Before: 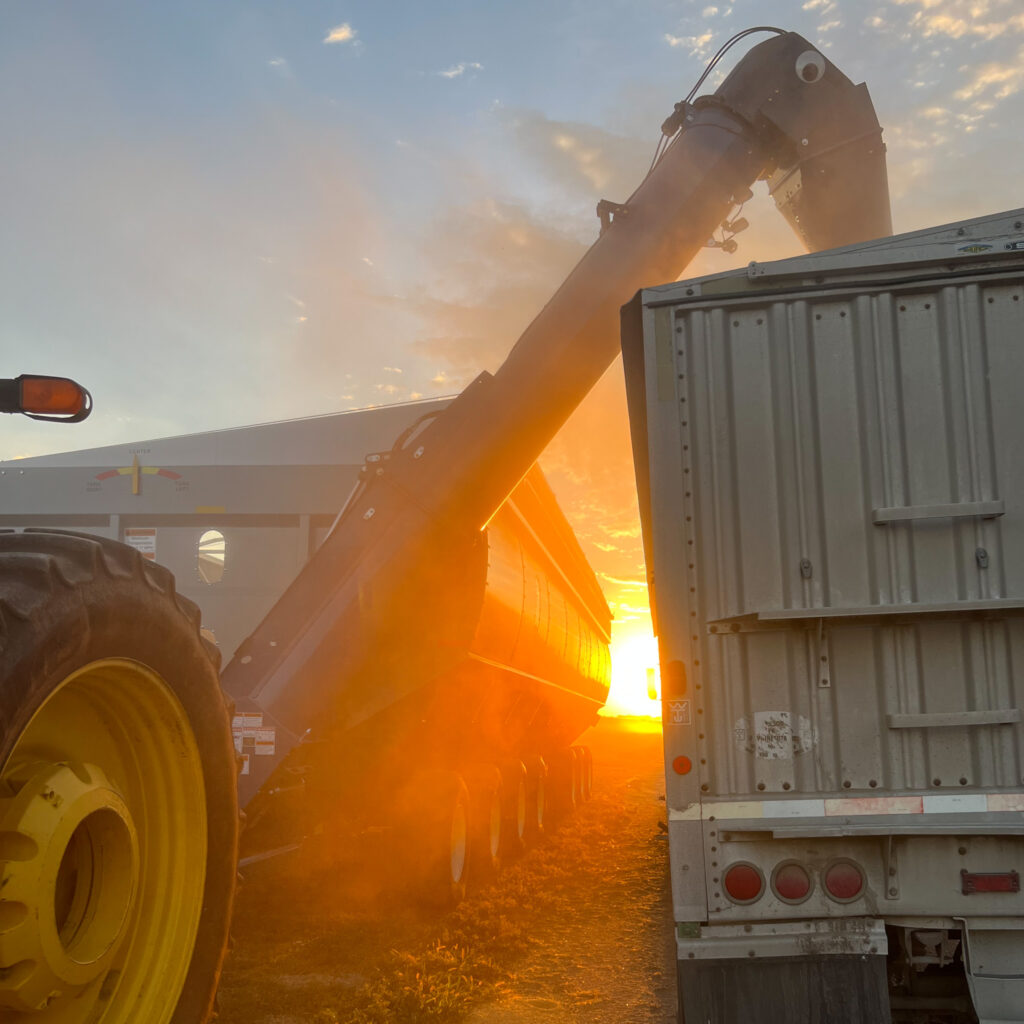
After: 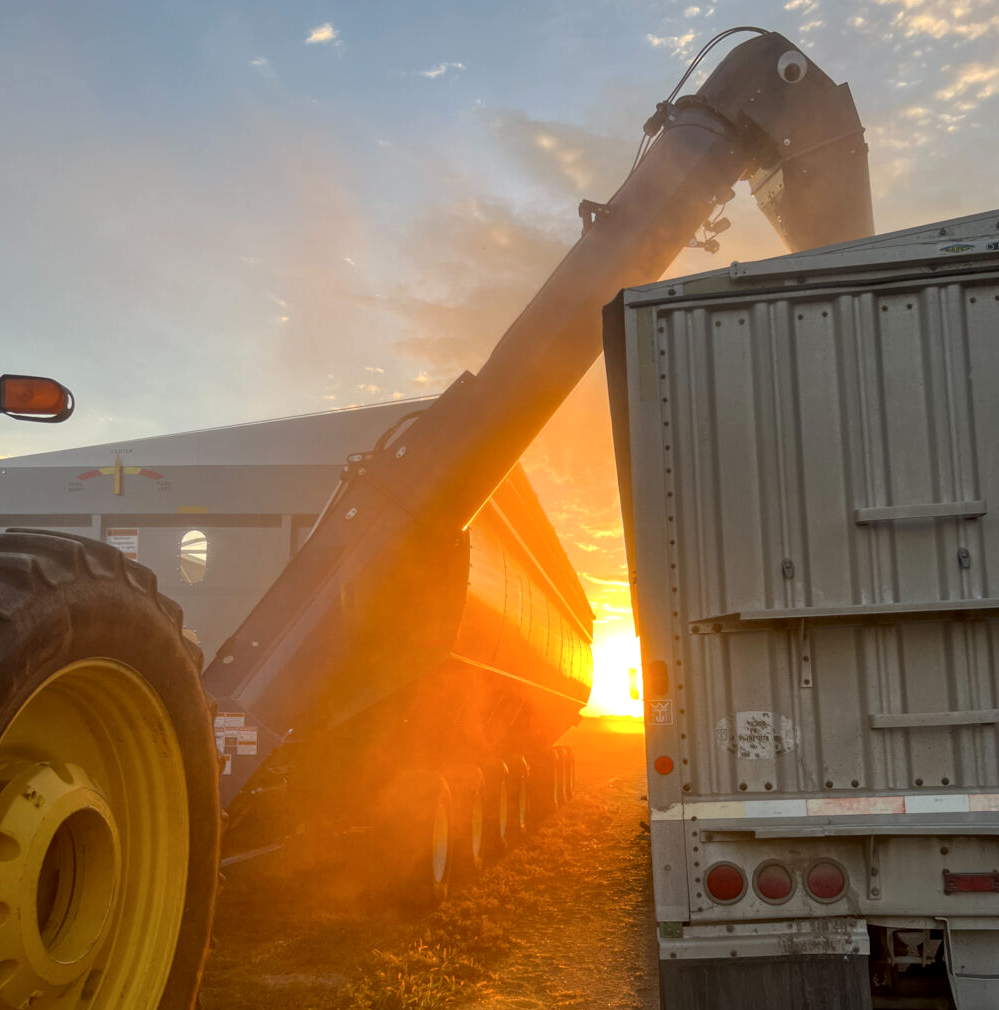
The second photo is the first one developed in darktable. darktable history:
local contrast: on, module defaults
crop and rotate: left 1.774%, right 0.633%, bottom 1.28%
